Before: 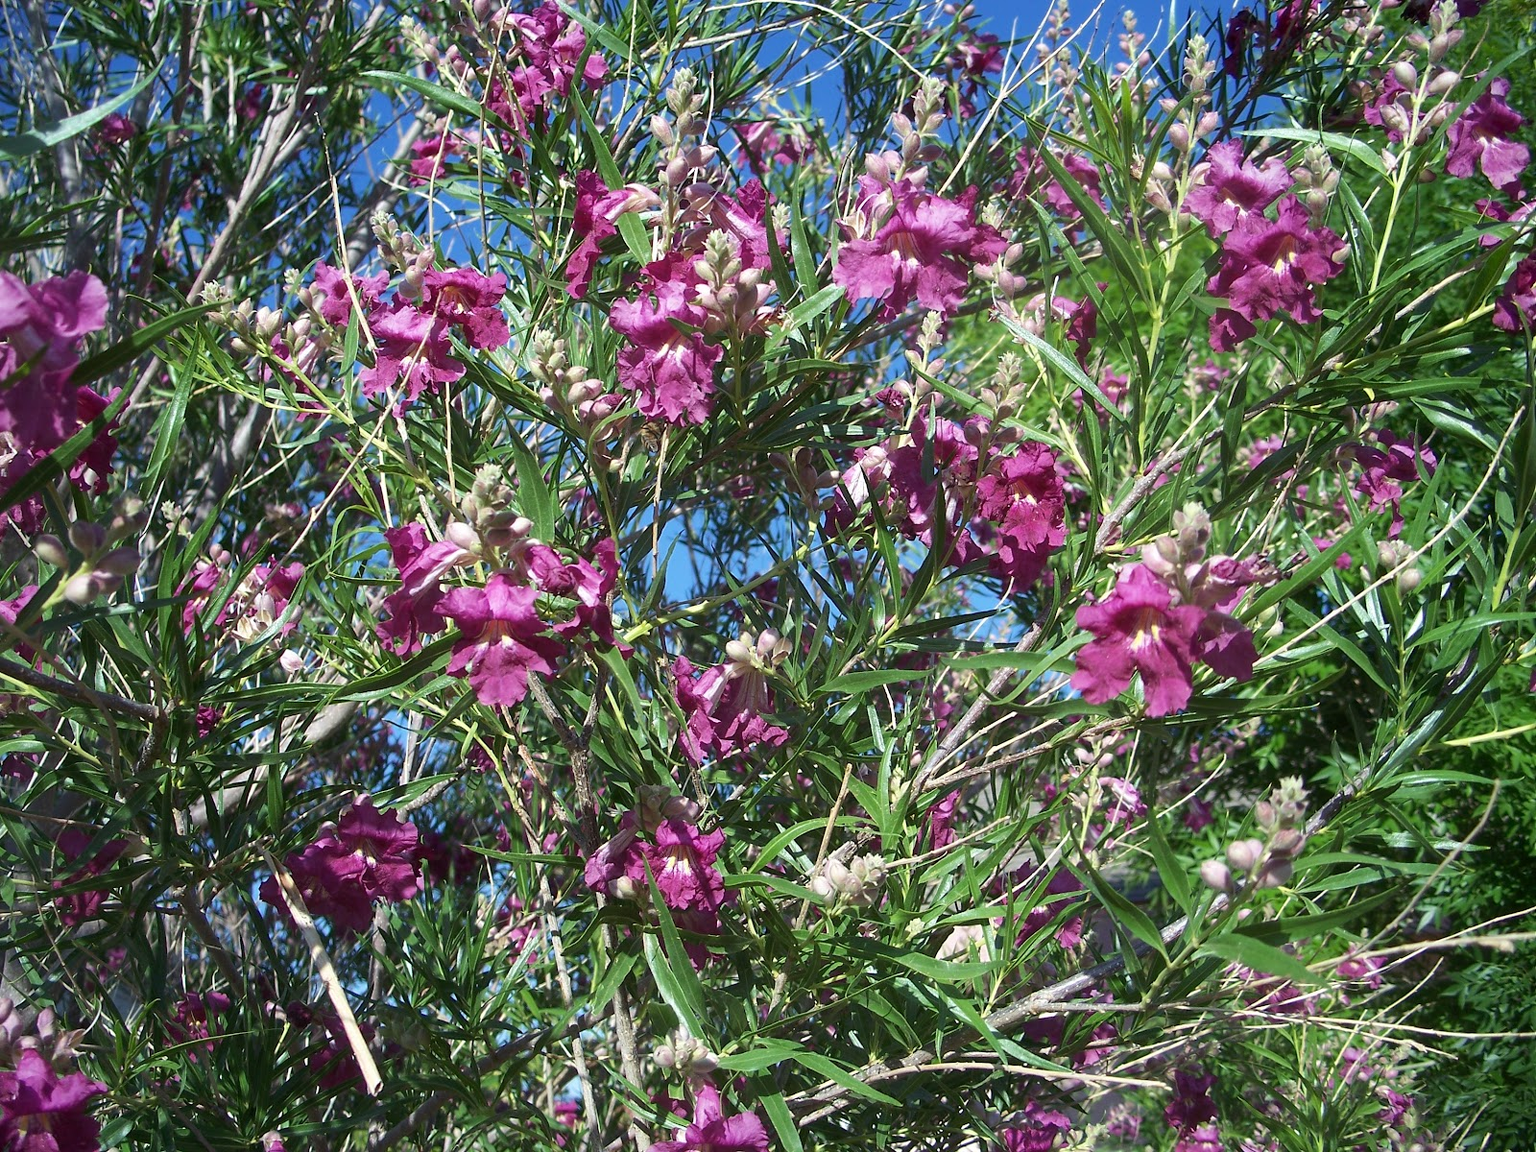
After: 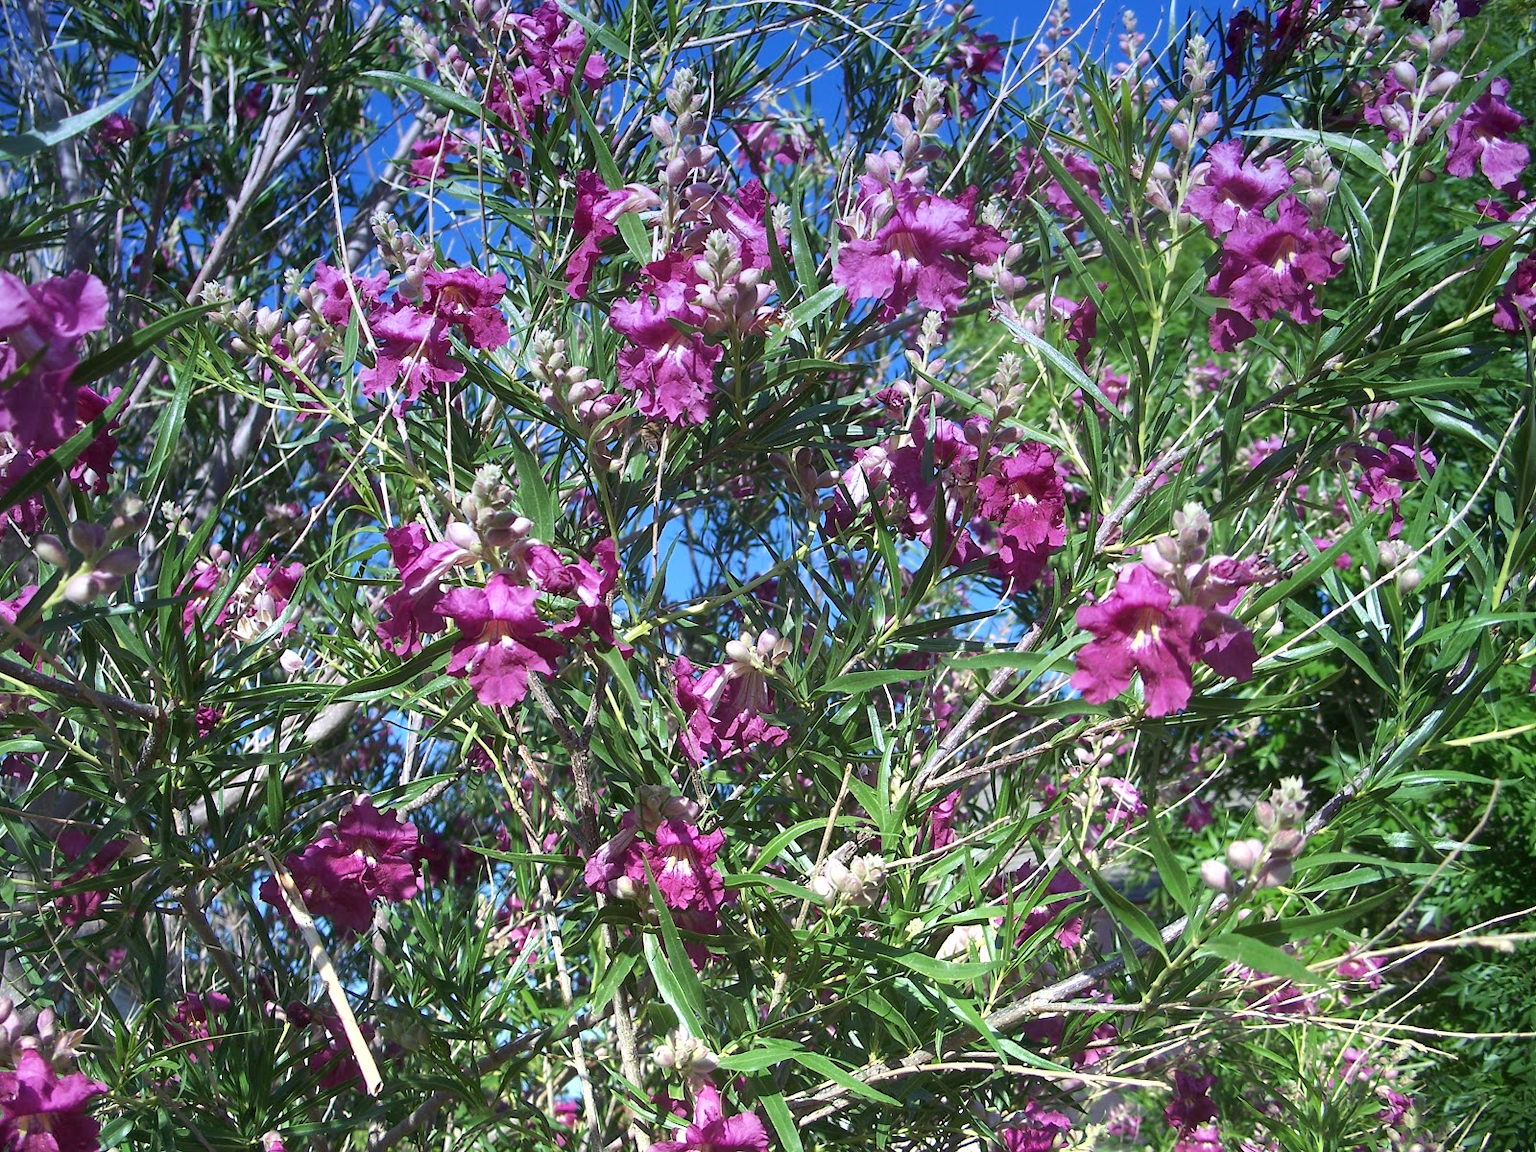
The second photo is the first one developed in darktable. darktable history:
exposure: black level correction 0, exposure 0.5 EV, compensate highlight preservation false
shadows and highlights: radius 108.52, shadows 40.68, highlights -72.88, low approximation 0.01, soften with gaussian
graduated density: hue 238.83°, saturation 50%
